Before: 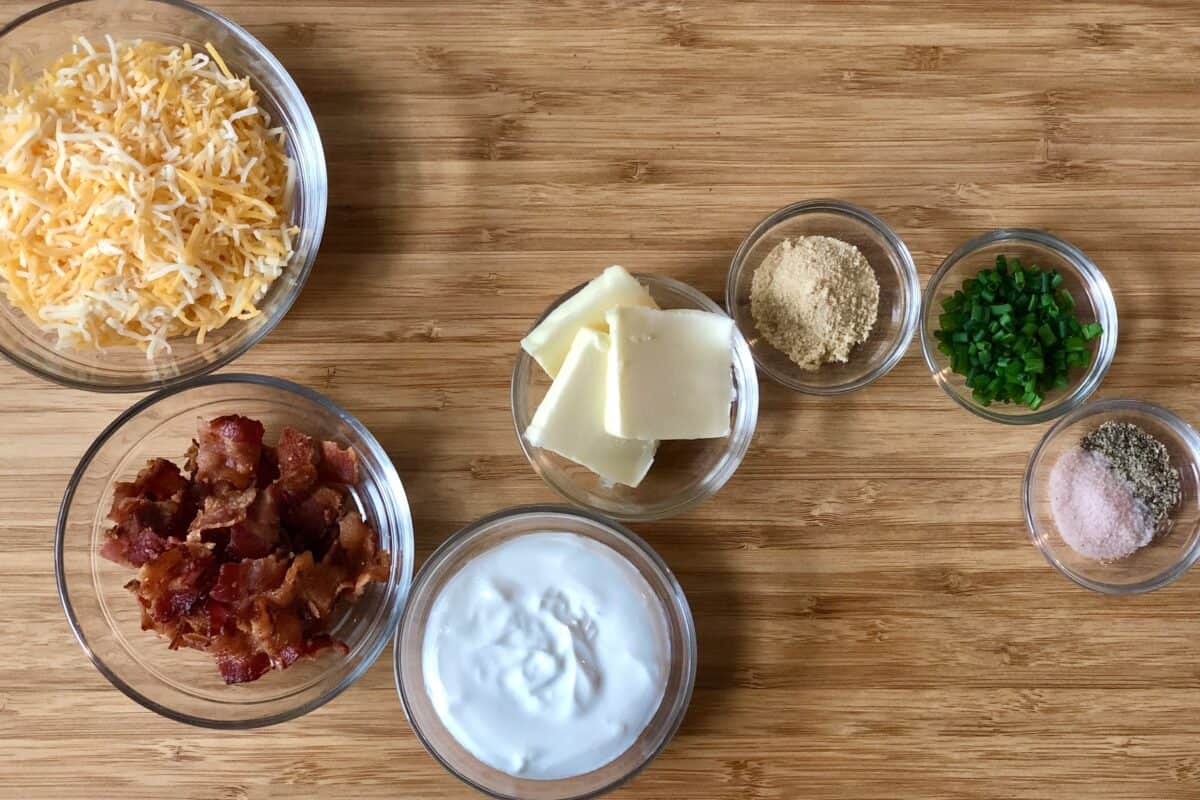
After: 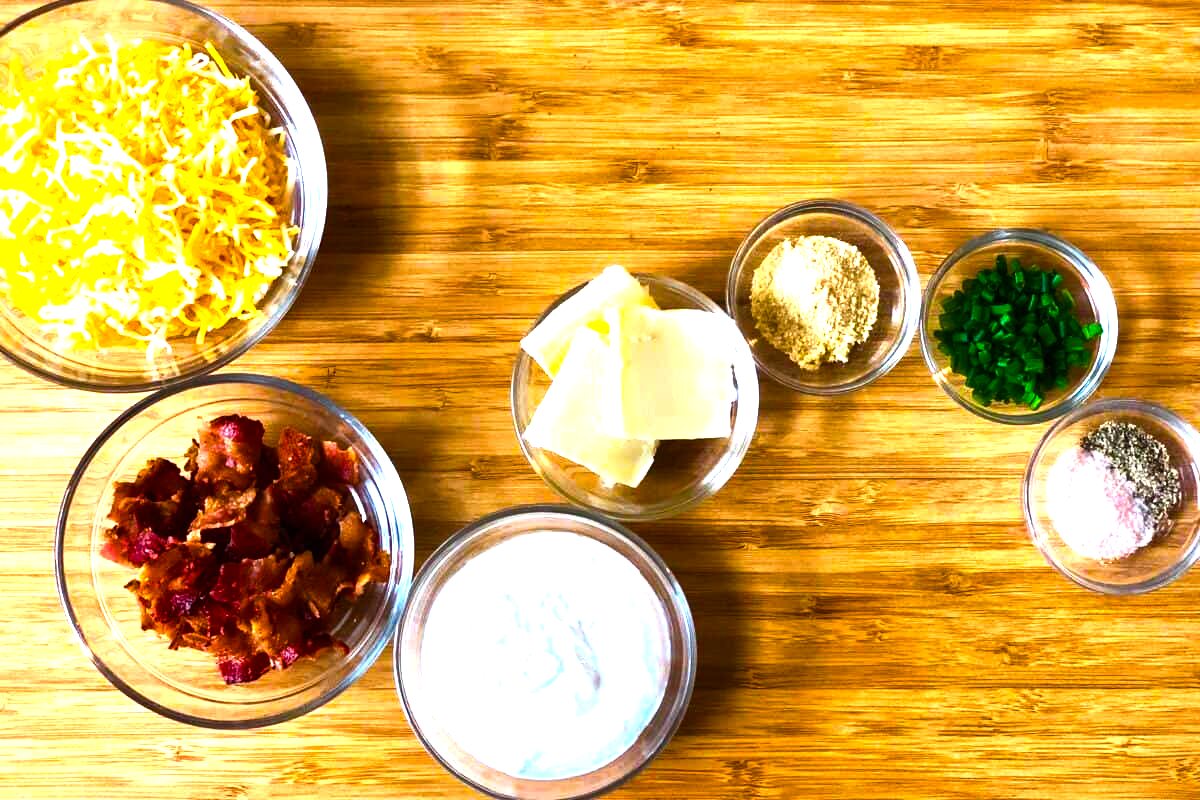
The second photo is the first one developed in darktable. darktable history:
color balance rgb: linear chroma grading › global chroma 10%, perceptual saturation grading › global saturation 40%, perceptual brilliance grading › global brilliance 30%, global vibrance 20%
tone equalizer: -8 EV -0.75 EV, -7 EV -0.7 EV, -6 EV -0.6 EV, -5 EV -0.4 EV, -3 EV 0.4 EV, -2 EV 0.6 EV, -1 EV 0.7 EV, +0 EV 0.75 EV, edges refinement/feathering 500, mask exposure compensation -1.57 EV, preserve details no
